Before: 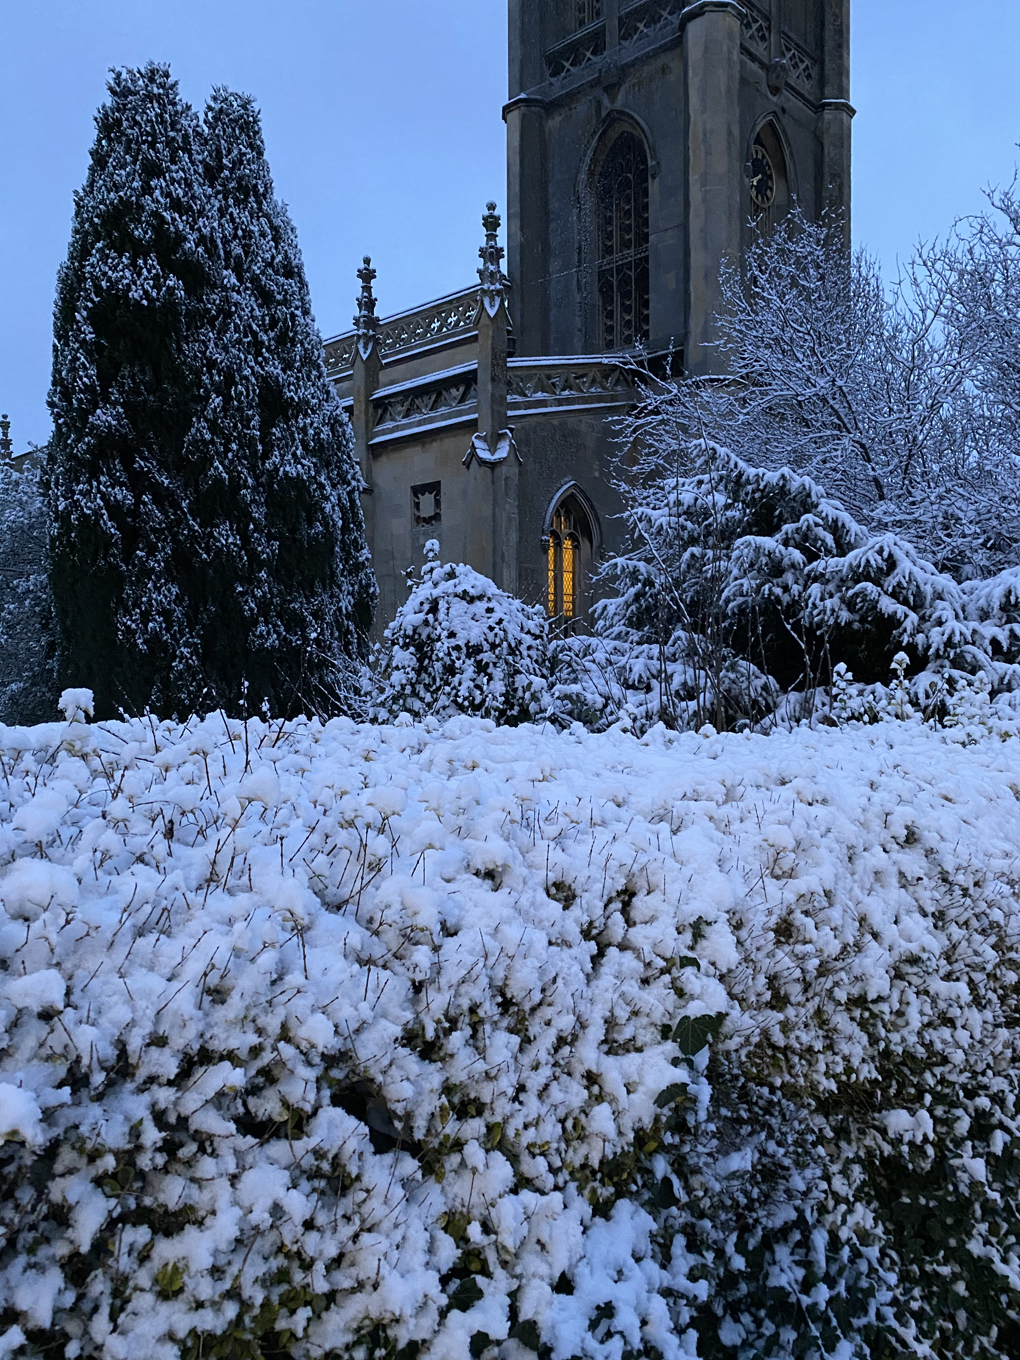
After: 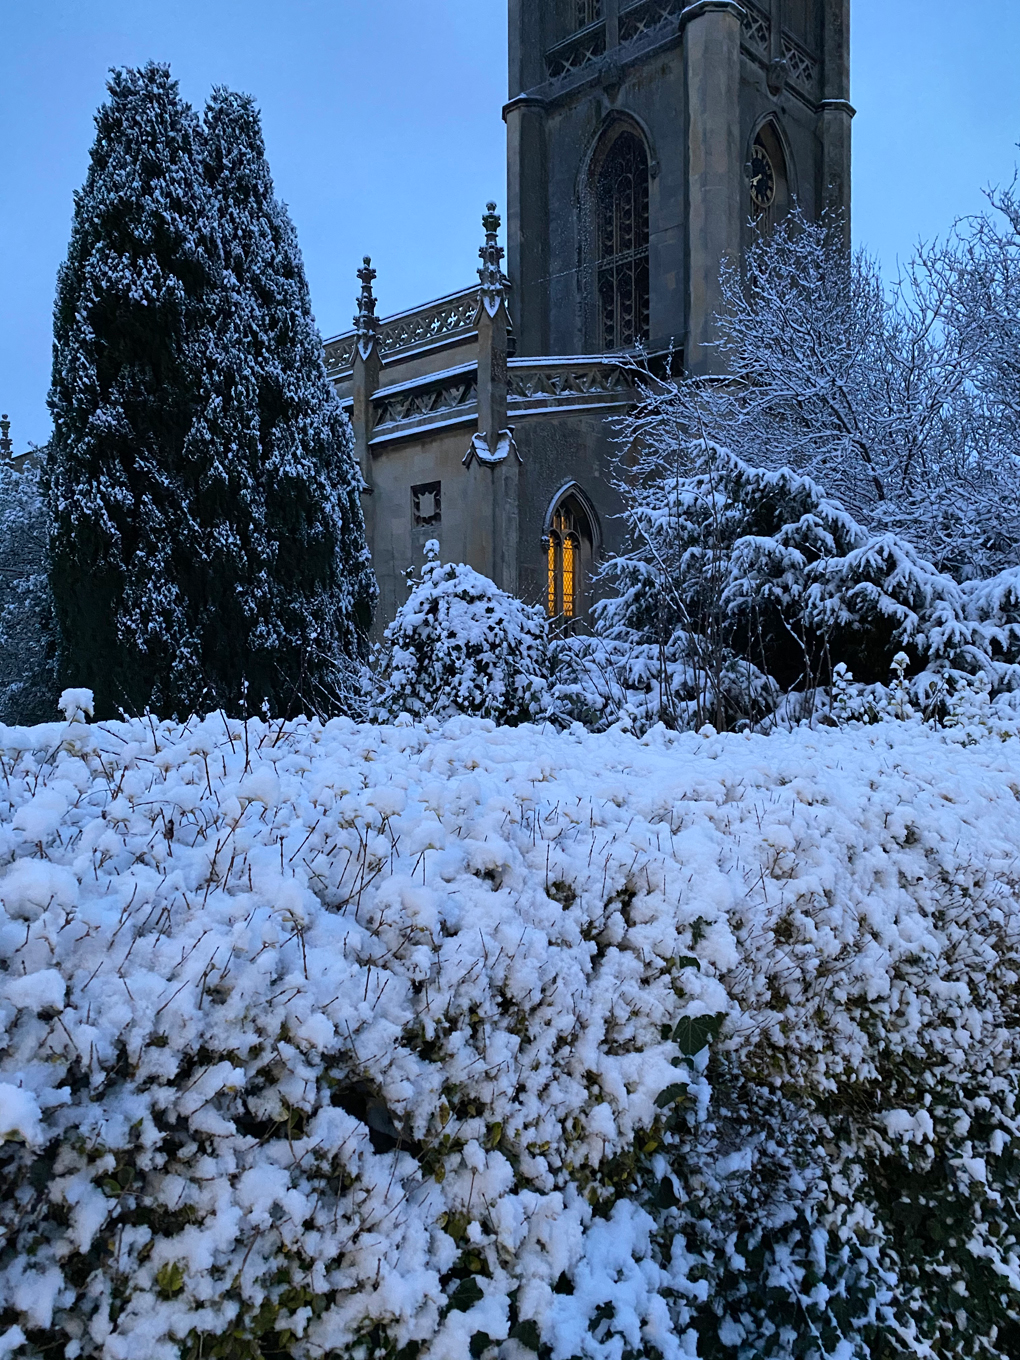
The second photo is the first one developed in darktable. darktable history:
shadows and highlights: radius 117.83, shadows 42.17, highlights -62.28, soften with gaussian
